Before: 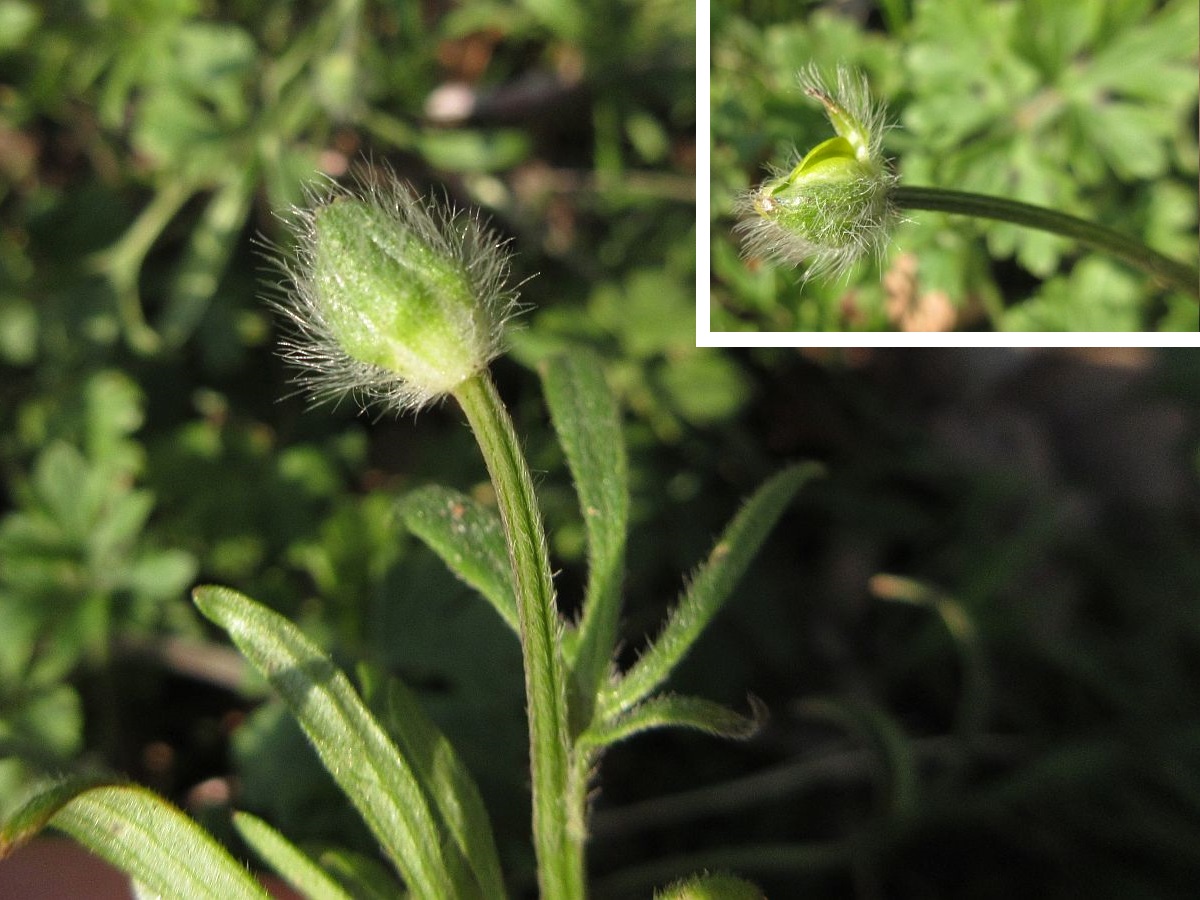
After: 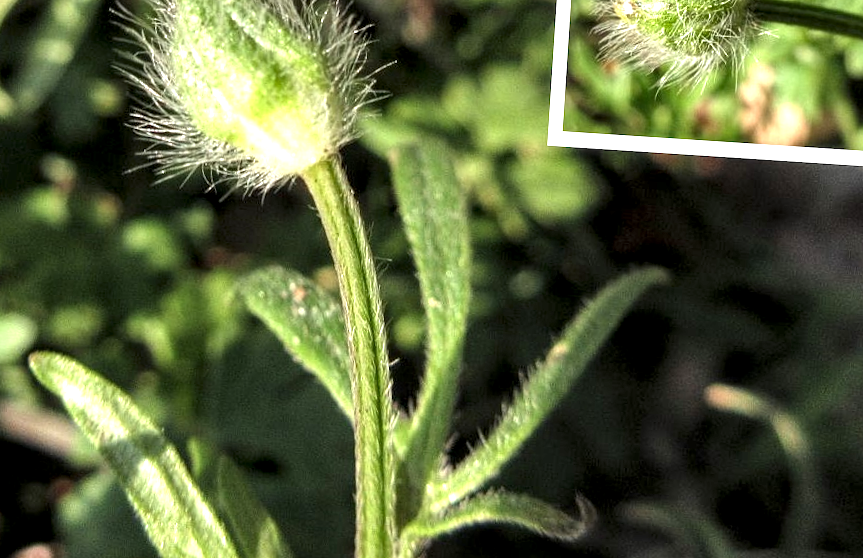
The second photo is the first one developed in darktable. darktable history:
local contrast: highlights 65%, shadows 53%, detail 168%, midtone range 0.521
exposure: black level correction 0, exposure 0.595 EV, compensate highlight preservation false
shadows and highlights: shadows 20.88, highlights -81.04, shadows color adjustment 98.01%, highlights color adjustment 58.81%, soften with gaussian
crop and rotate: angle -3.72°, left 9.837%, top 20.857%, right 12.164%, bottom 11.868%
